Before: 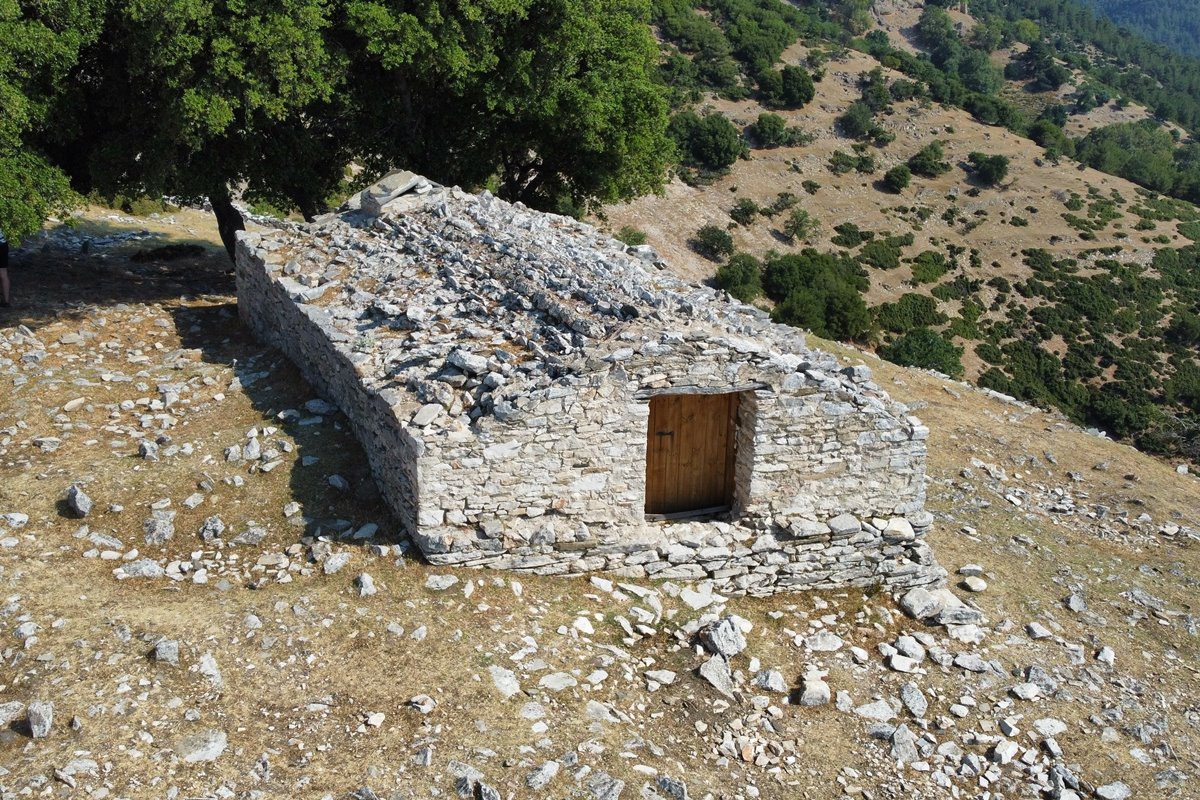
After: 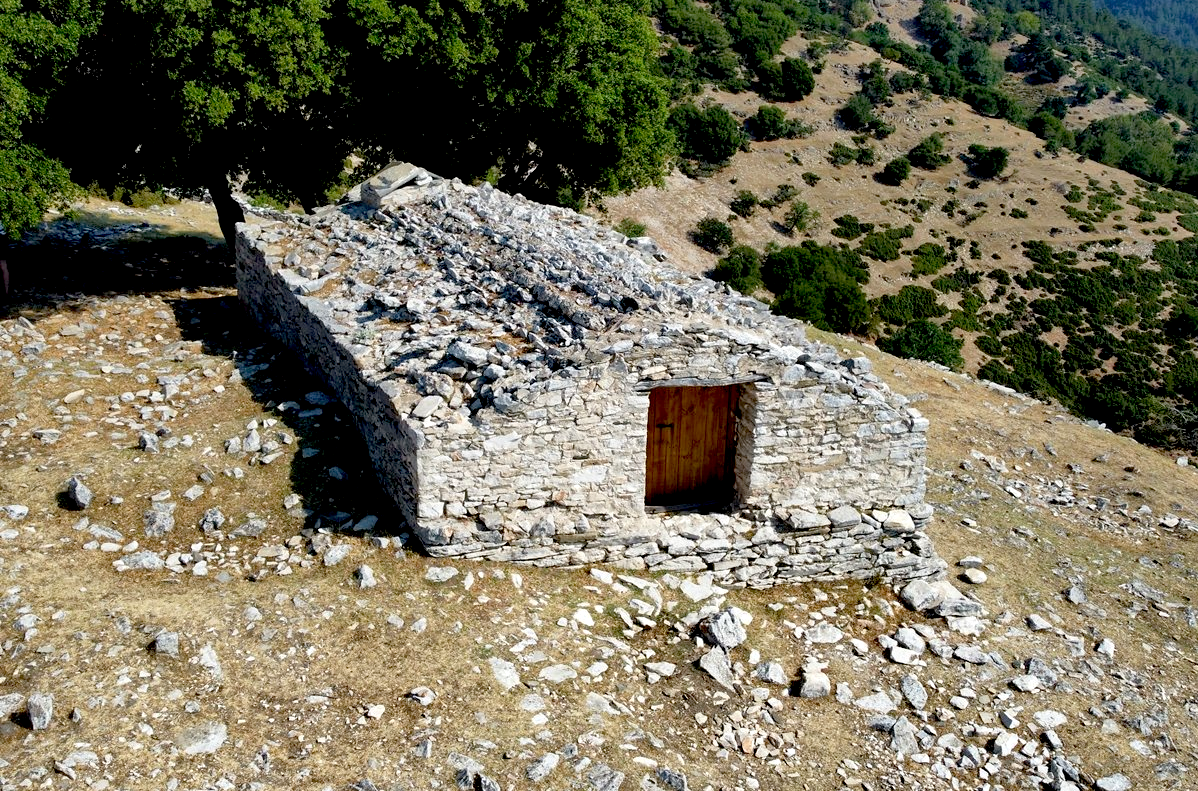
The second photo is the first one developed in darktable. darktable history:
crop: top 1.108%, right 0.111%
exposure: black level correction 0.027, exposure 0.181 EV, compensate highlight preservation false
